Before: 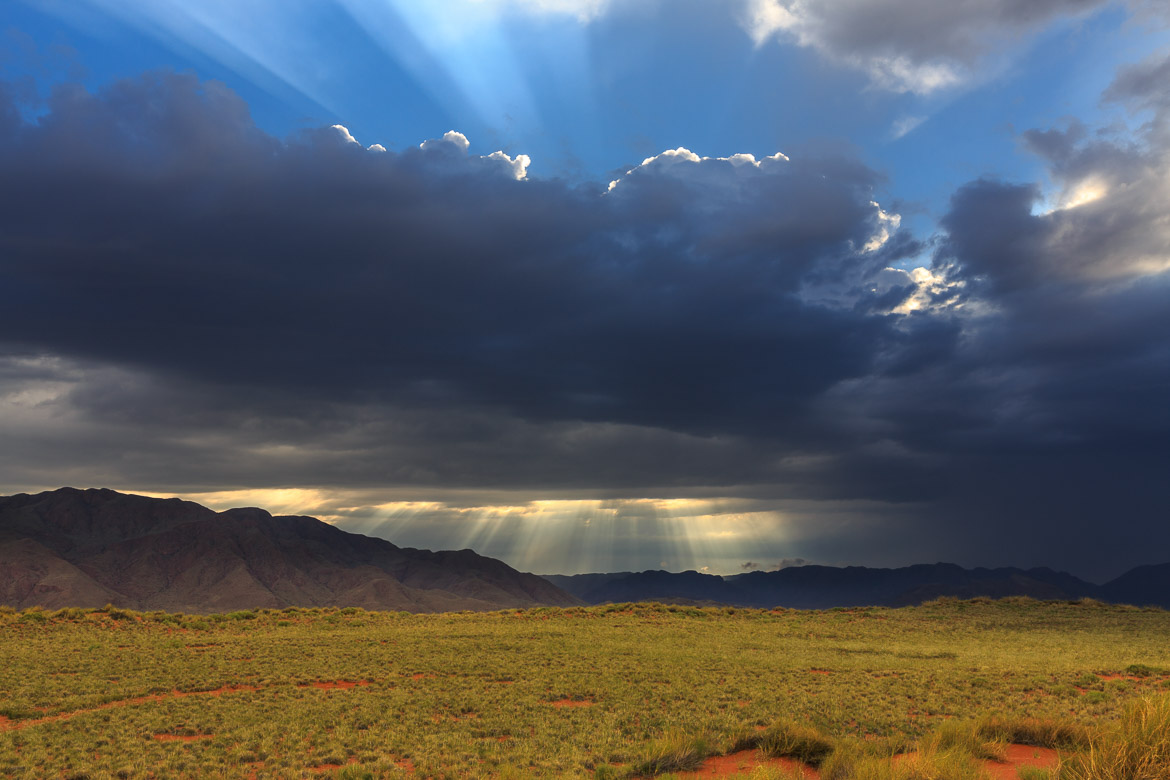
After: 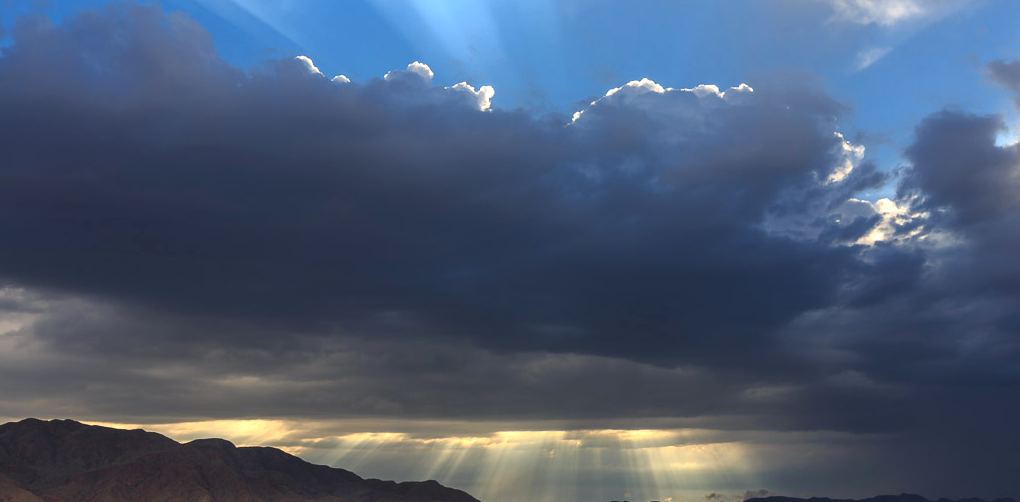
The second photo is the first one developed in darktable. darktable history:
crop: left 3.156%, top 8.93%, right 9.662%, bottom 26.604%
exposure: exposure 0.209 EV, compensate highlight preservation false
